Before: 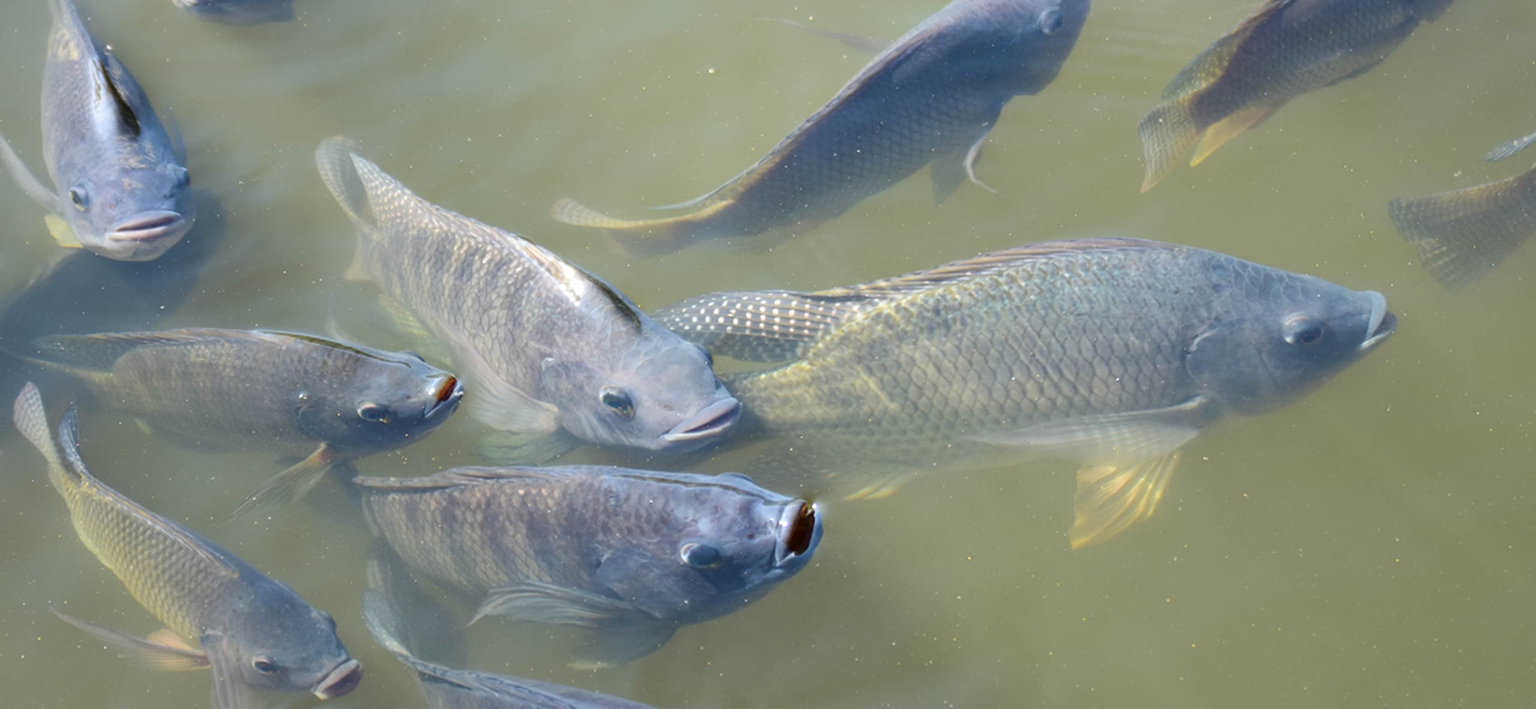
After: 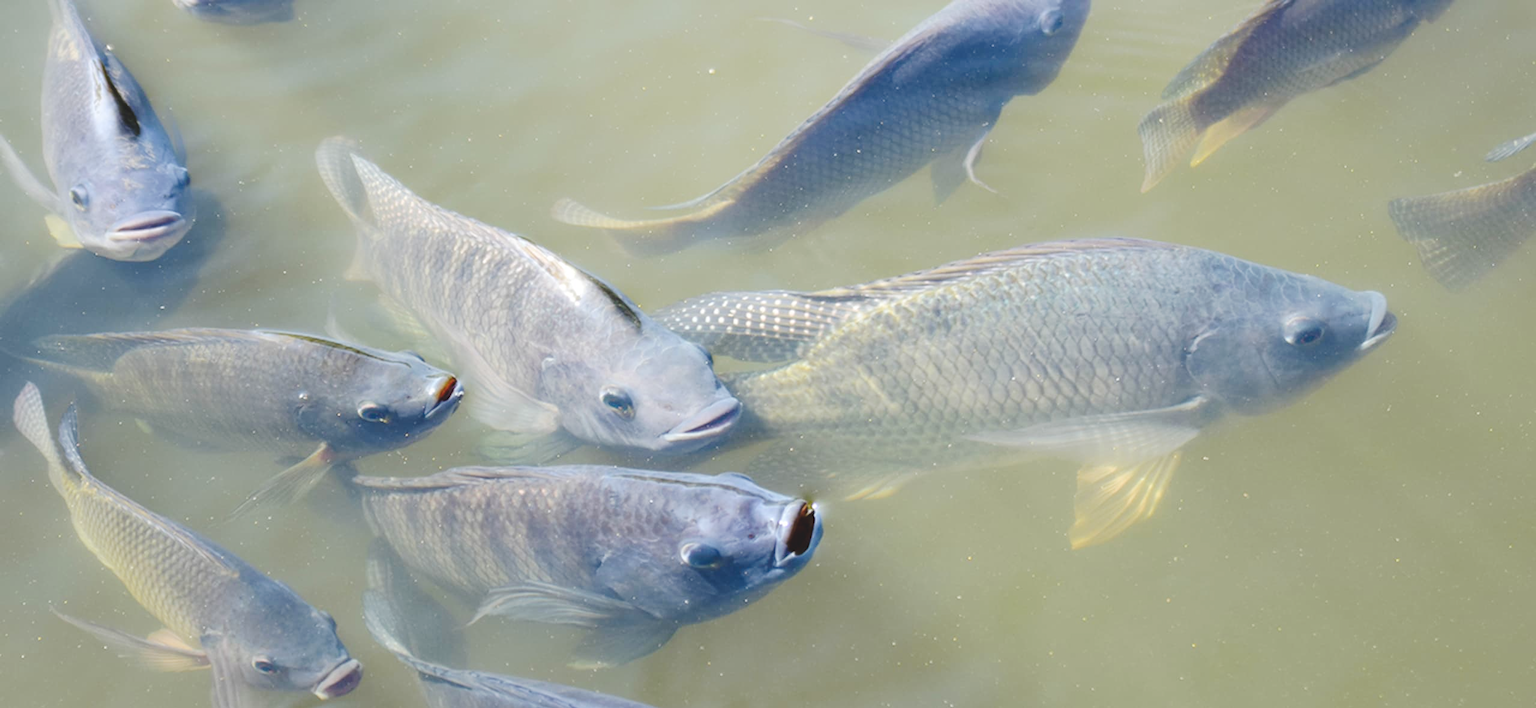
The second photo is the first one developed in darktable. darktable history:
tone curve: curves: ch0 [(0, 0) (0.003, 0.112) (0.011, 0.115) (0.025, 0.111) (0.044, 0.114) (0.069, 0.126) (0.1, 0.144) (0.136, 0.164) (0.177, 0.196) (0.224, 0.249) (0.277, 0.316) (0.335, 0.401) (0.399, 0.487) (0.468, 0.571) (0.543, 0.647) (0.623, 0.728) (0.709, 0.795) (0.801, 0.866) (0.898, 0.933) (1, 1)], preserve colors none
